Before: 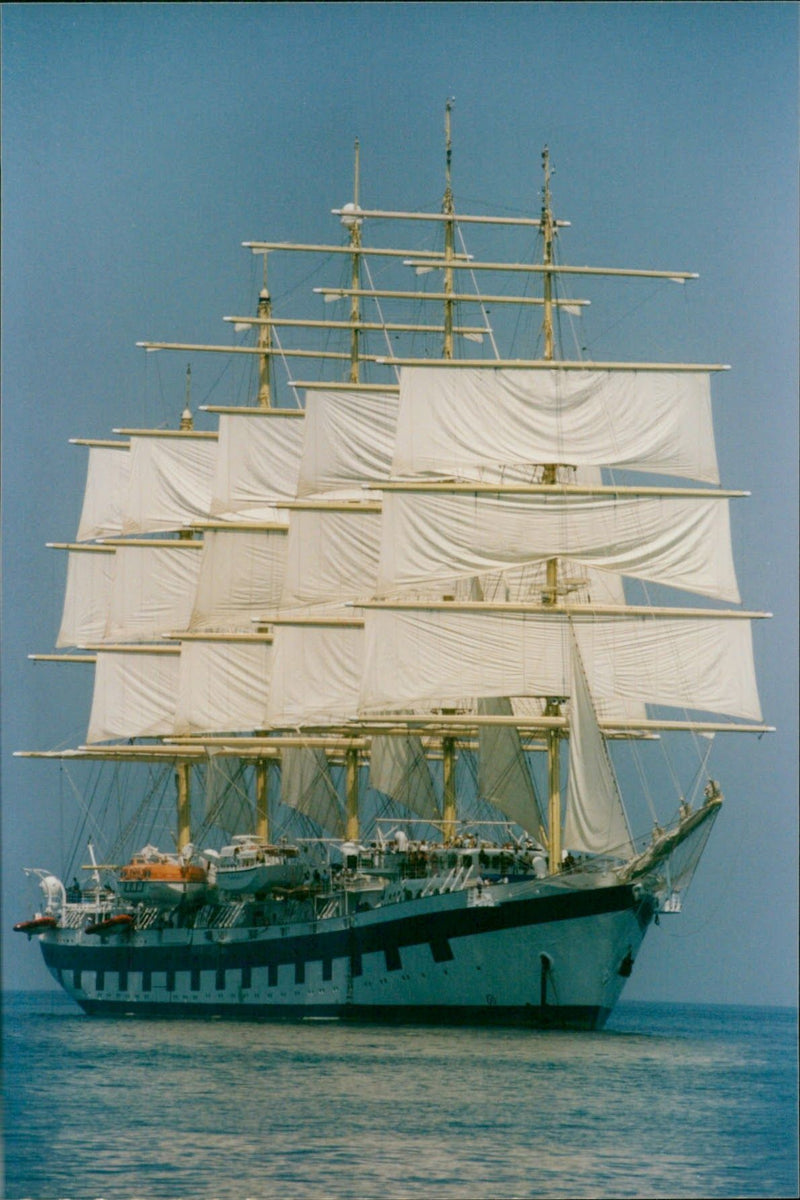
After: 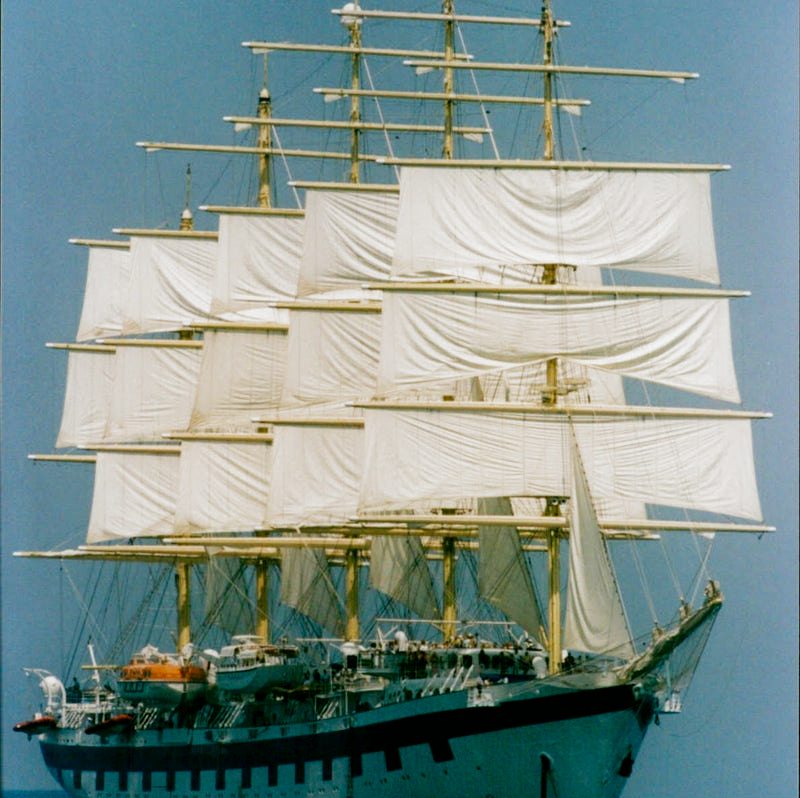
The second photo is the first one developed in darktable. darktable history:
crop: top 16.727%, bottom 16.727%
filmic rgb: black relative exposure -8.2 EV, white relative exposure 2.2 EV, threshold 3 EV, hardness 7.11, latitude 75%, contrast 1.325, highlights saturation mix -2%, shadows ↔ highlights balance 30%, preserve chrominance no, color science v5 (2021), contrast in shadows safe, contrast in highlights safe, enable highlight reconstruction true
